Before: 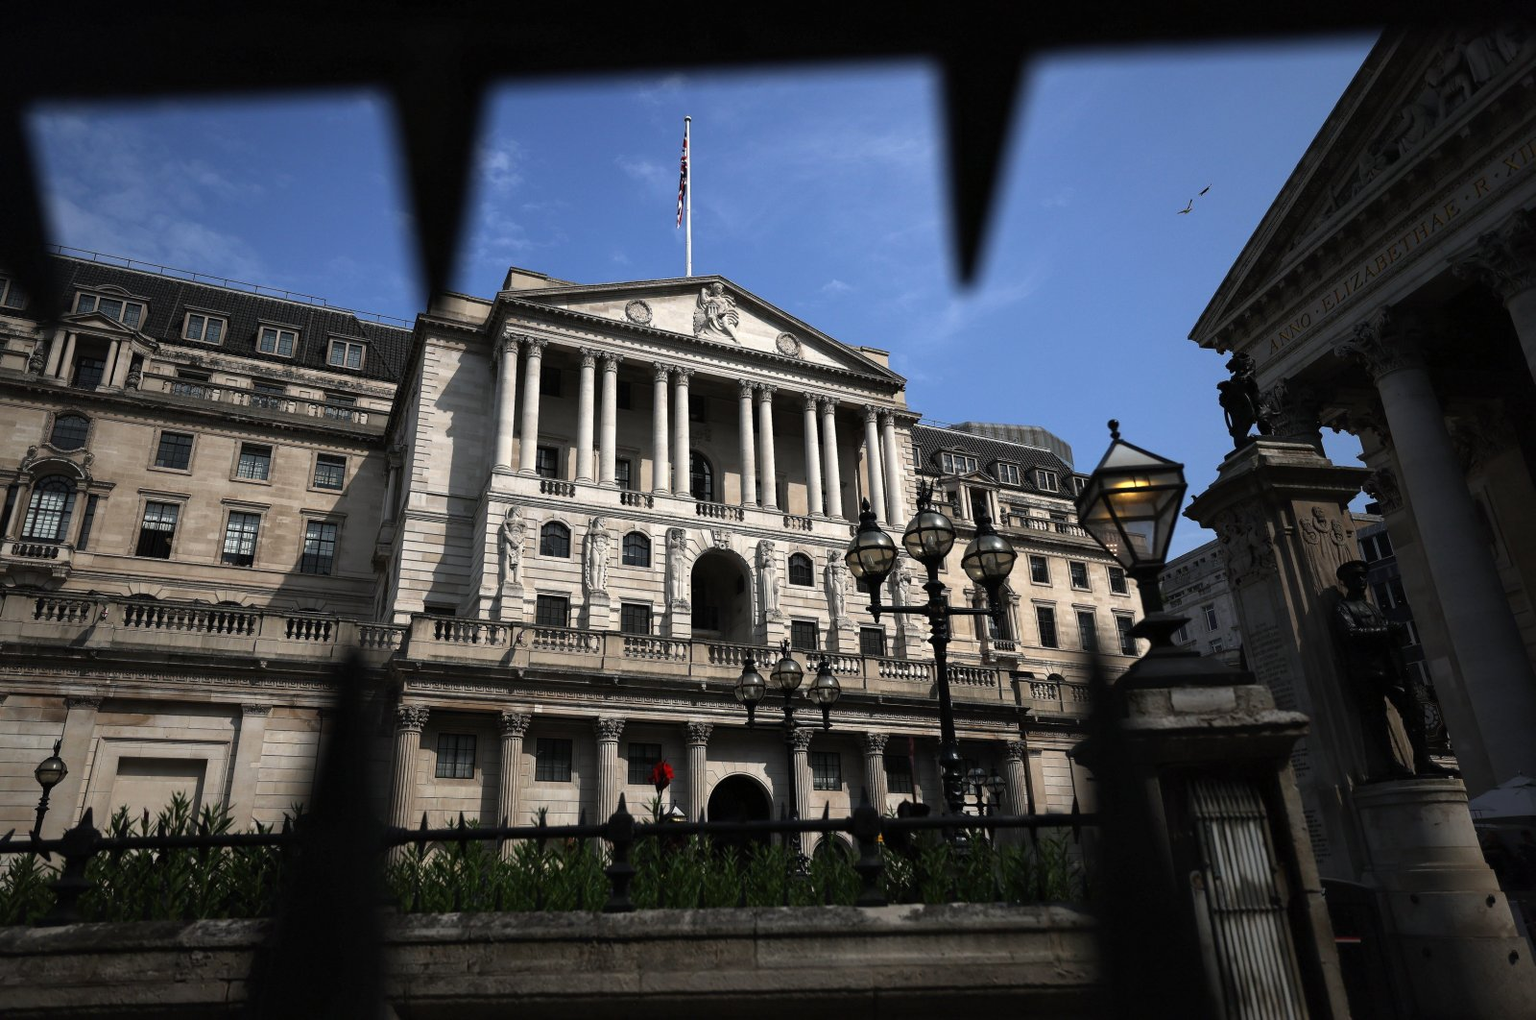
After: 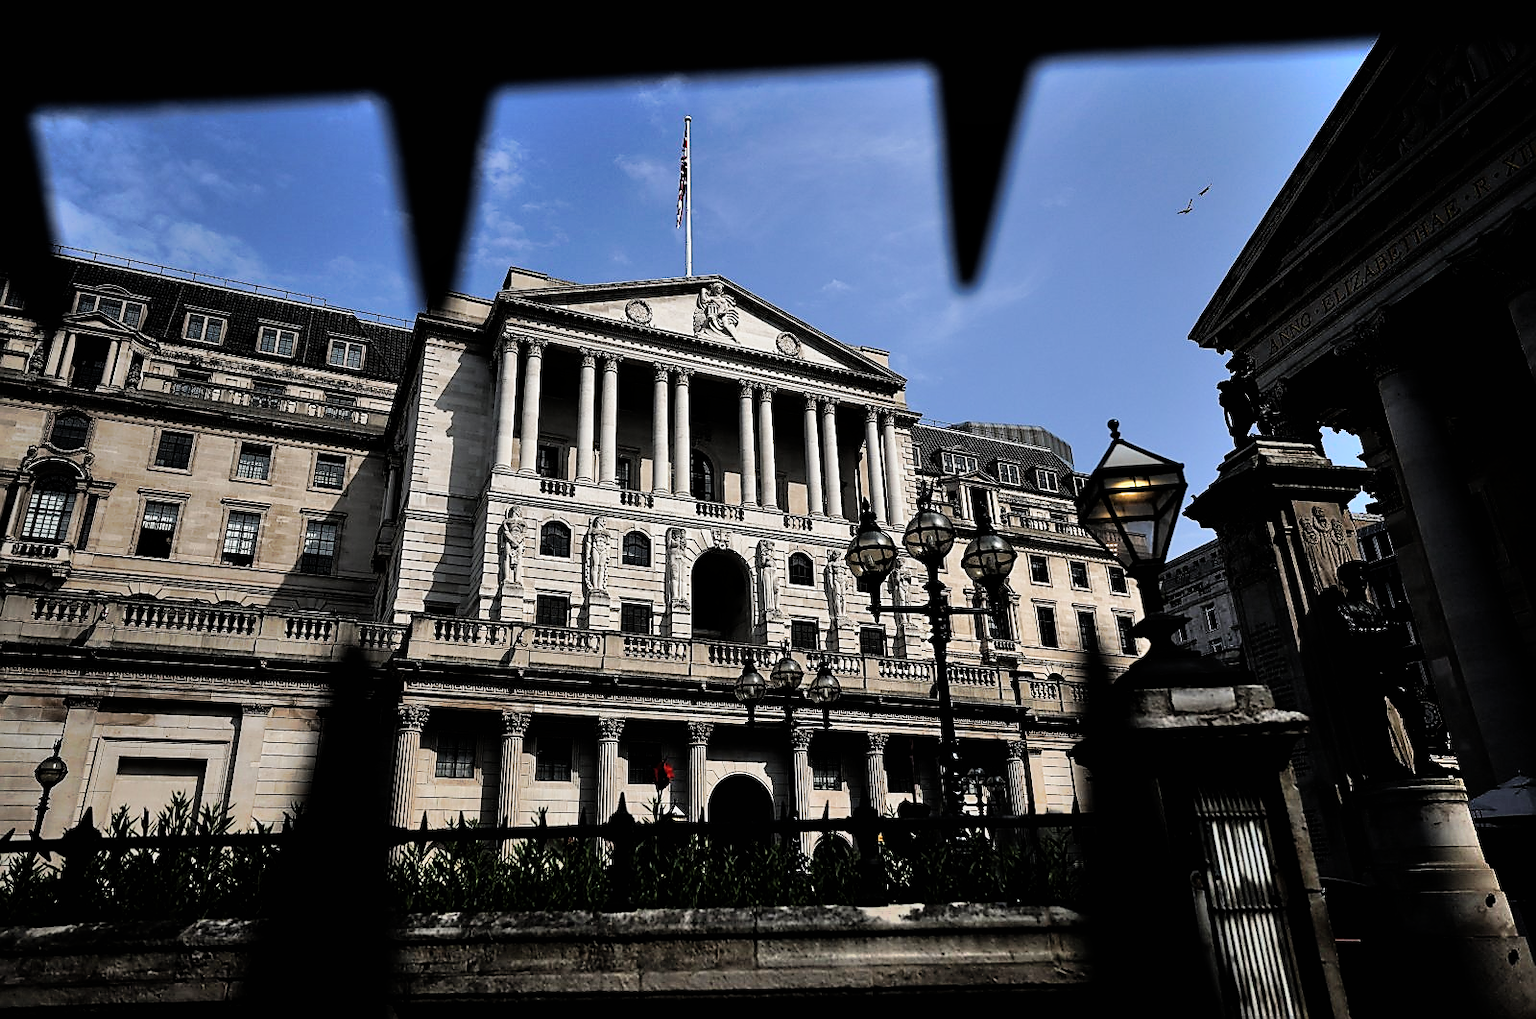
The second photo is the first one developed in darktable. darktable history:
filmic rgb: black relative exposure -5.09 EV, white relative exposure 3.19 EV, hardness 3.45, contrast 1.185, highlights saturation mix -49.53%, iterations of high-quality reconstruction 0
sharpen: radius 1.392, amount 1.248, threshold 0.663
tone curve: curves: ch0 [(0, 0) (0.003, 0.003) (0.011, 0.011) (0.025, 0.024) (0.044, 0.043) (0.069, 0.068) (0.1, 0.098) (0.136, 0.133) (0.177, 0.173) (0.224, 0.22) (0.277, 0.271) (0.335, 0.328) (0.399, 0.39) (0.468, 0.458) (0.543, 0.563) (0.623, 0.64) (0.709, 0.722) (0.801, 0.809) (0.898, 0.902) (1, 1)], preserve colors none
shadows and highlights: soften with gaussian
